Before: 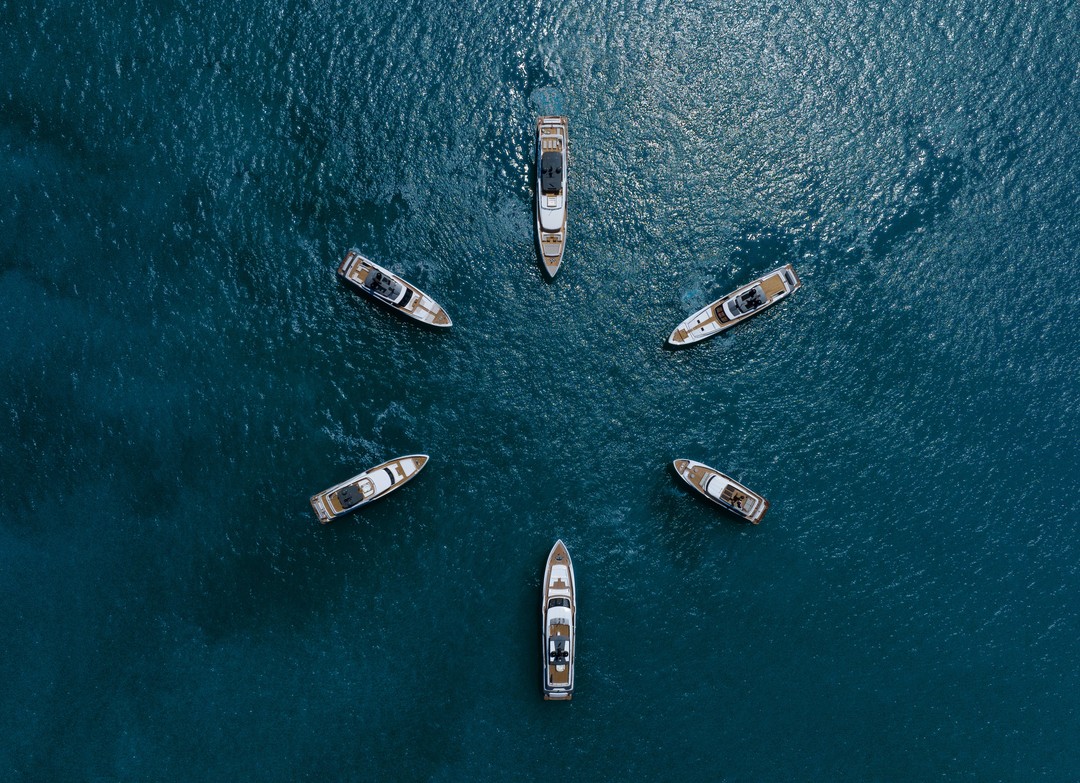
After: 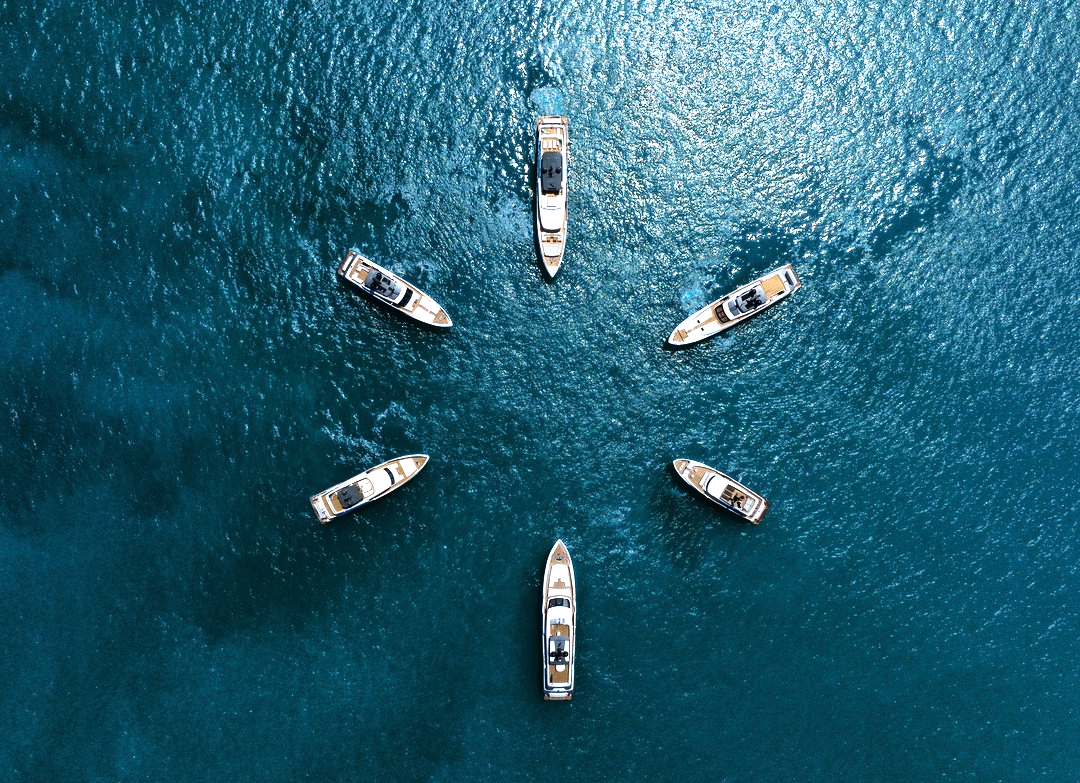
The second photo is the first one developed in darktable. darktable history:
tone equalizer: -8 EV -0.75 EV, -7 EV -0.7 EV, -6 EV -0.6 EV, -5 EV -0.4 EV, -3 EV 0.4 EV, -2 EV 0.6 EV, -1 EV 0.7 EV, +0 EV 0.75 EV, edges refinement/feathering 500, mask exposure compensation -1.57 EV, preserve details no
exposure: exposure 0.921 EV, compensate highlight preservation false
